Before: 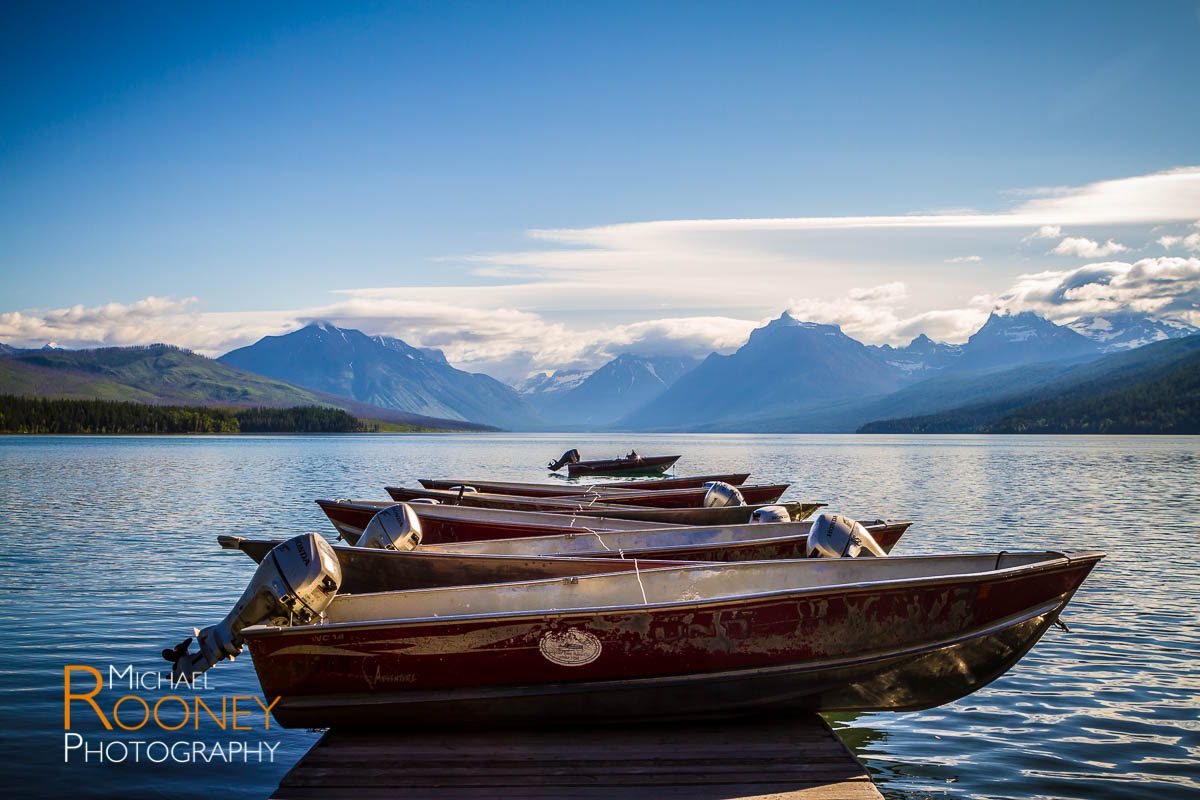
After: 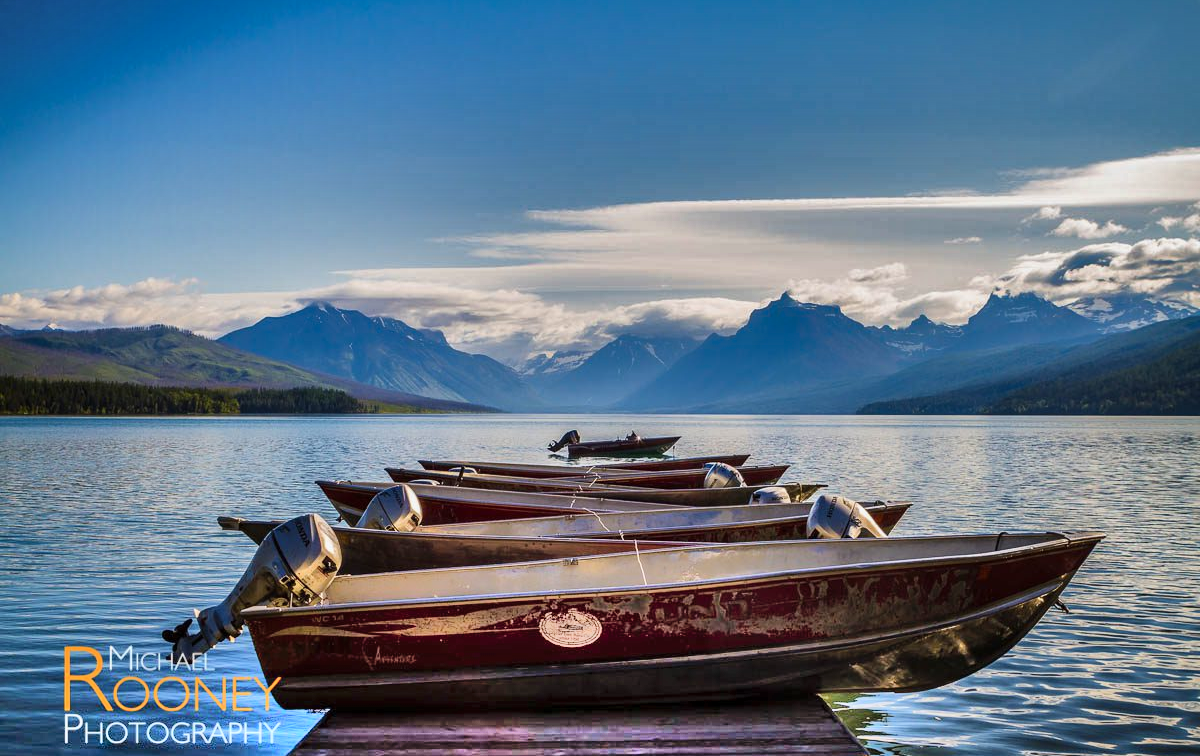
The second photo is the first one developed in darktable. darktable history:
shadows and highlights: radius 123.98, shadows 100, white point adjustment -3, highlights -100, highlights color adjustment 89.84%, soften with gaussian
crop and rotate: top 2.479%, bottom 3.018%
